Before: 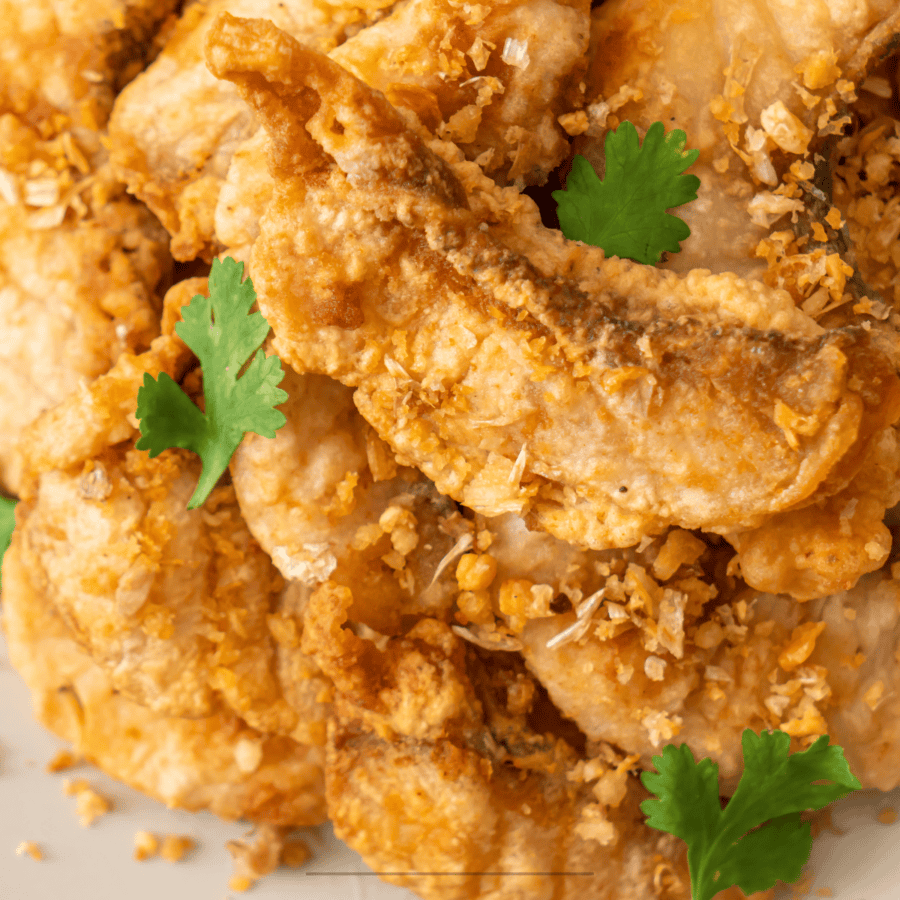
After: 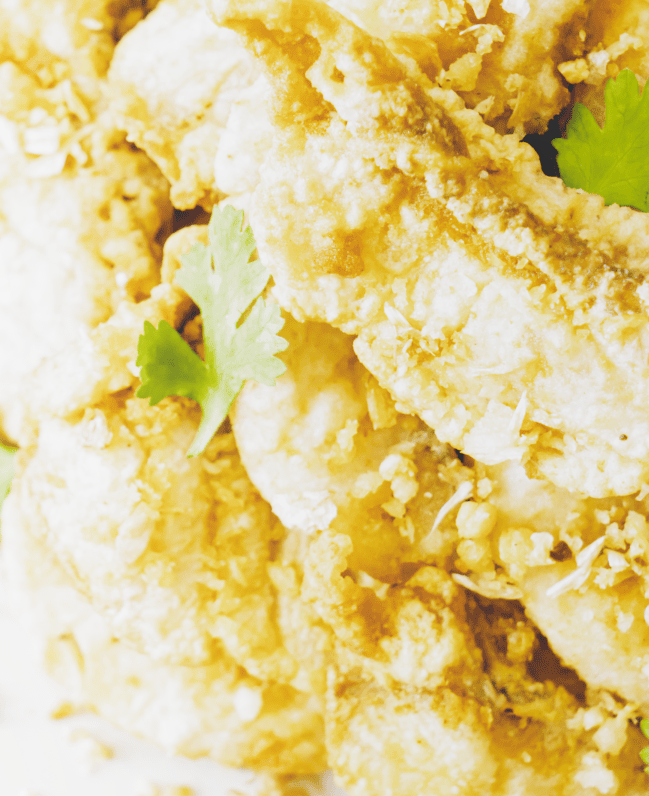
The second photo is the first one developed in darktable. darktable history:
crop: top 5.801%, right 27.878%, bottom 5.678%
exposure: exposure 1.263 EV, compensate exposure bias true, compensate highlight preservation false
filmic rgb: black relative exposure -5.05 EV, white relative exposure 3.99 EV, threshold 5.97 EV, hardness 2.88, contrast 1.408, highlights saturation mix -30.61%, preserve chrominance no, color science v5 (2021), contrast in shadows safe, contrast in highlights safe, enable highlight reconstruction true
local contrast: detail 70%
color balance rgb: linear chroma grading › global chroma 12.903%, perceptual saturation grading › global saturation 34.063%, perceptual brilliance grading › global brilliance 9.512%, perceptual brilliance grading › shadows 15.212%
